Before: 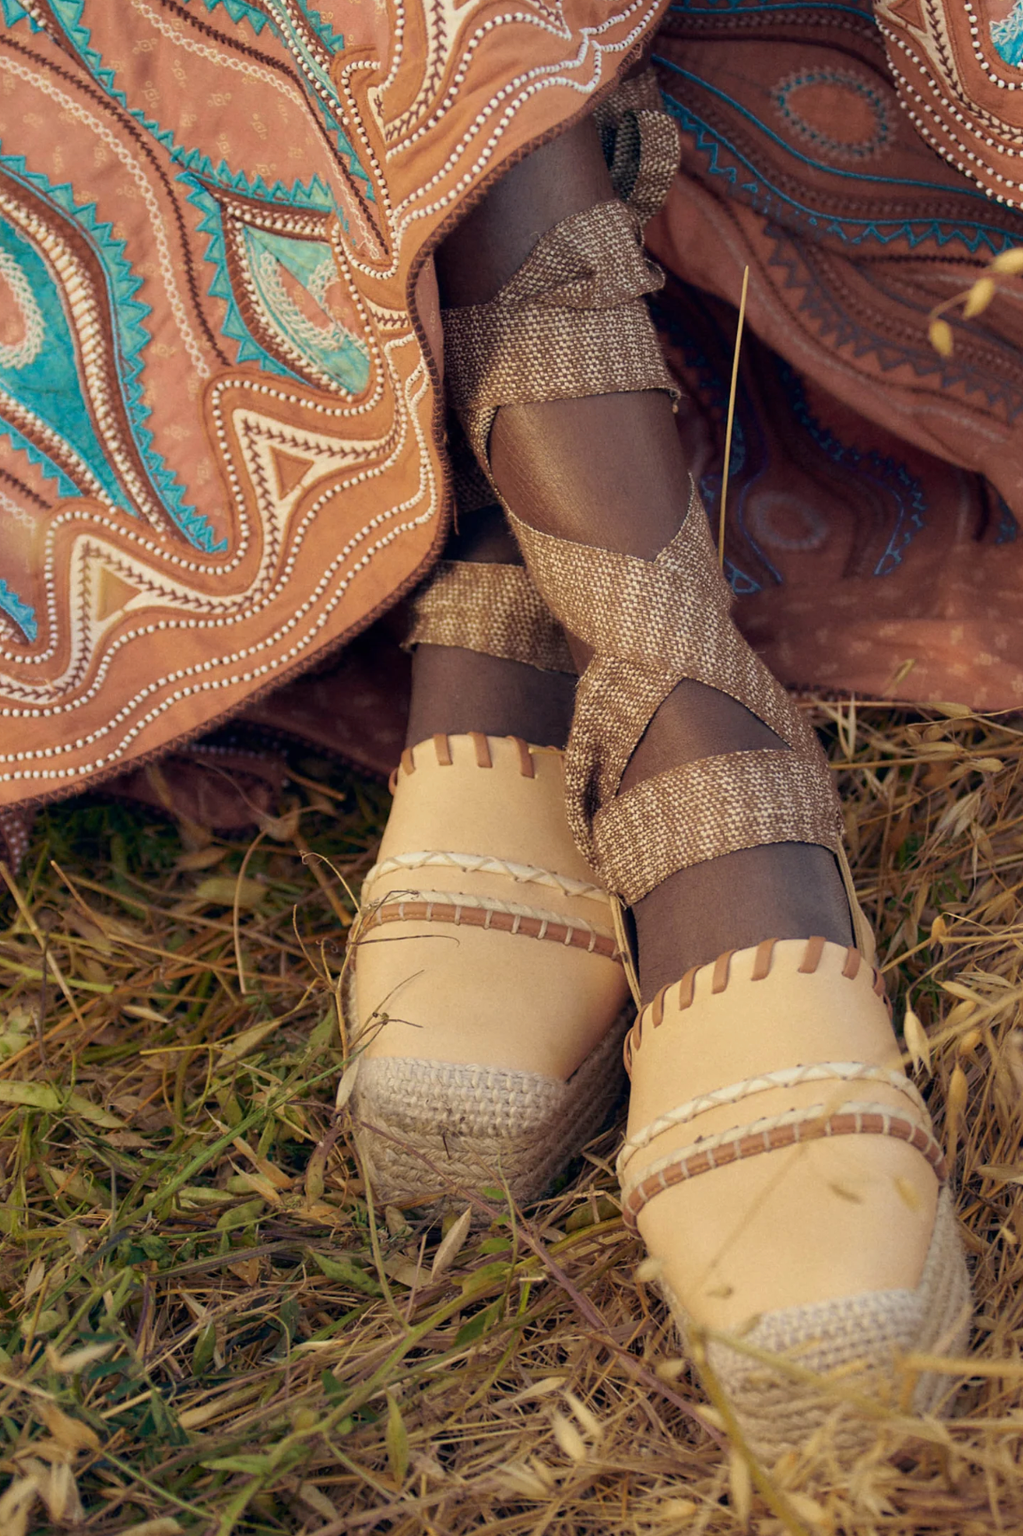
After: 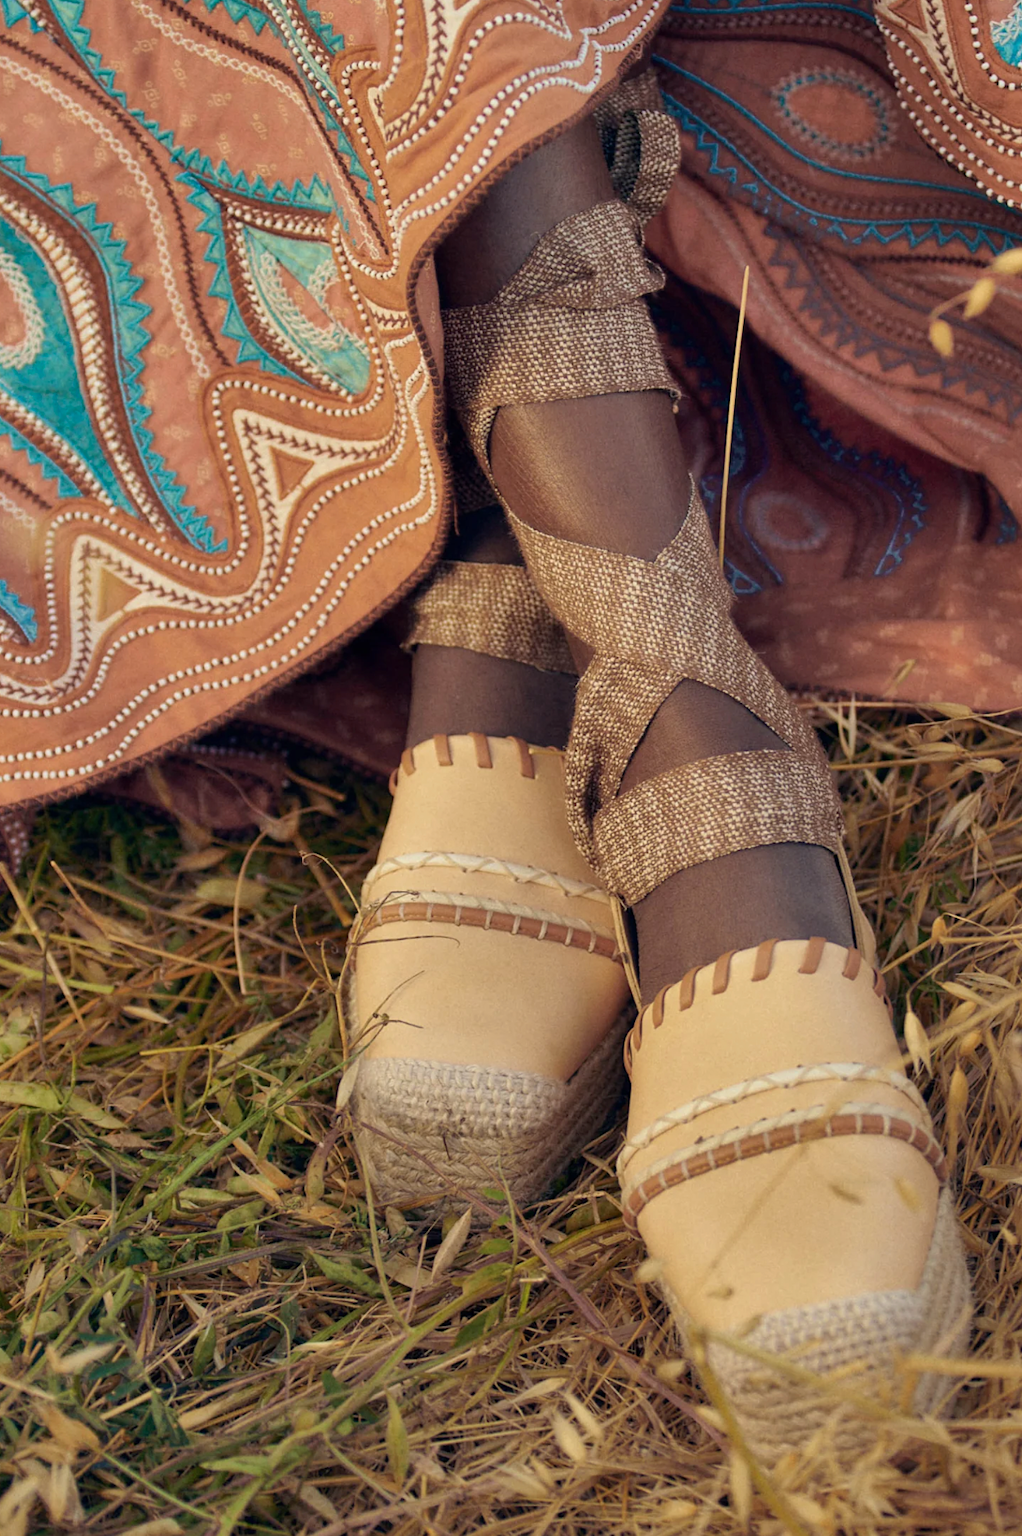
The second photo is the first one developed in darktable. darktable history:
shadows and highlights: radius 100.41, shadows 50.55, highlights -64.36, highlights color adjustment 49.82%, soften with gaussian
